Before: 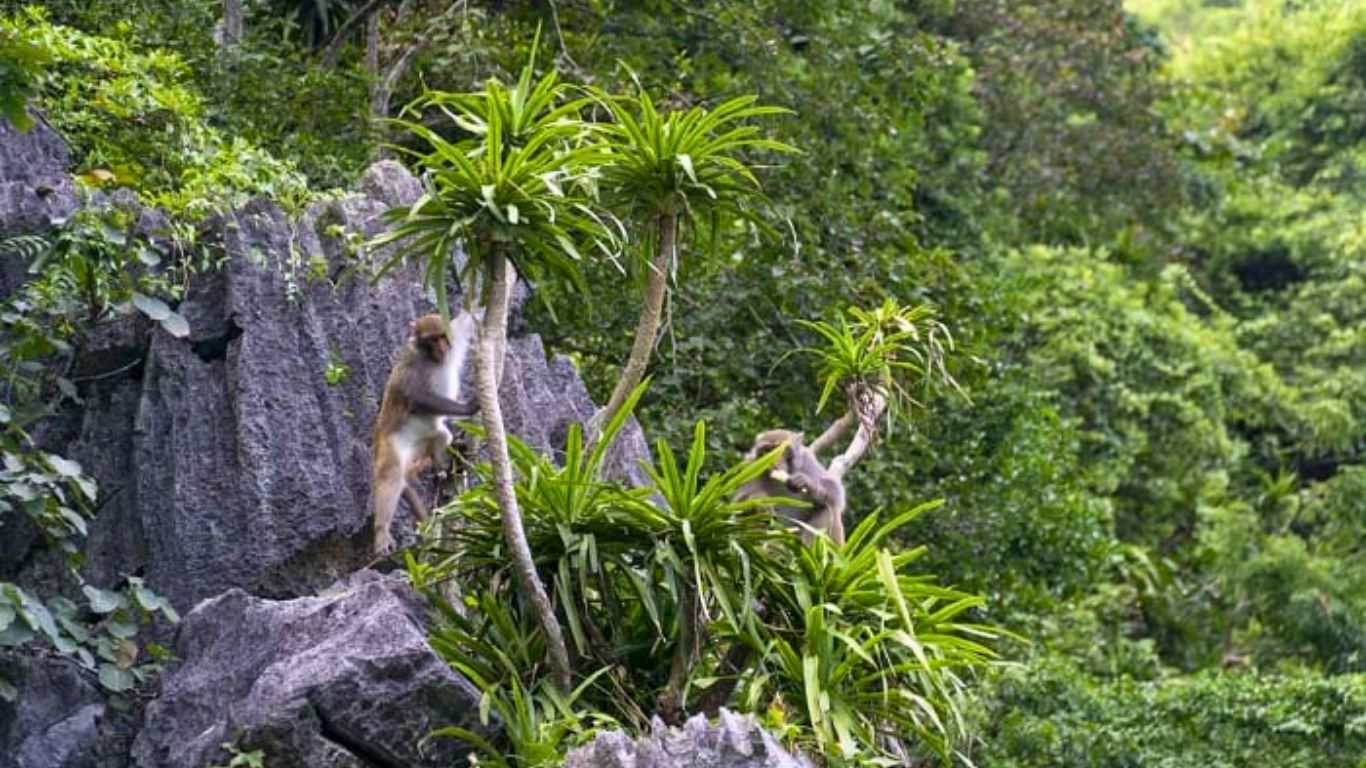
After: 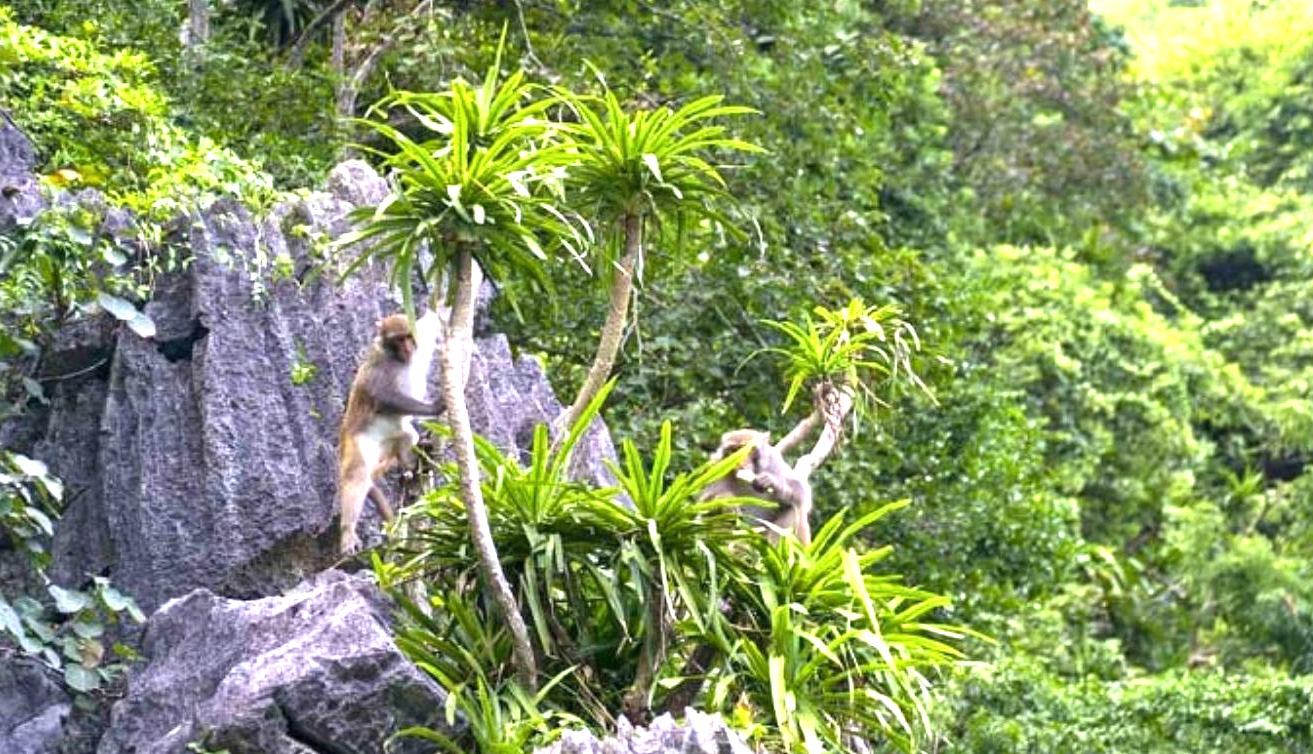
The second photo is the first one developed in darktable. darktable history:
exposure: black level correction 0, exposure 1.101 EV, compensate highlight preservation false
crop and rotate: left 2.557%, right 1.263%, bottom 1.82%
